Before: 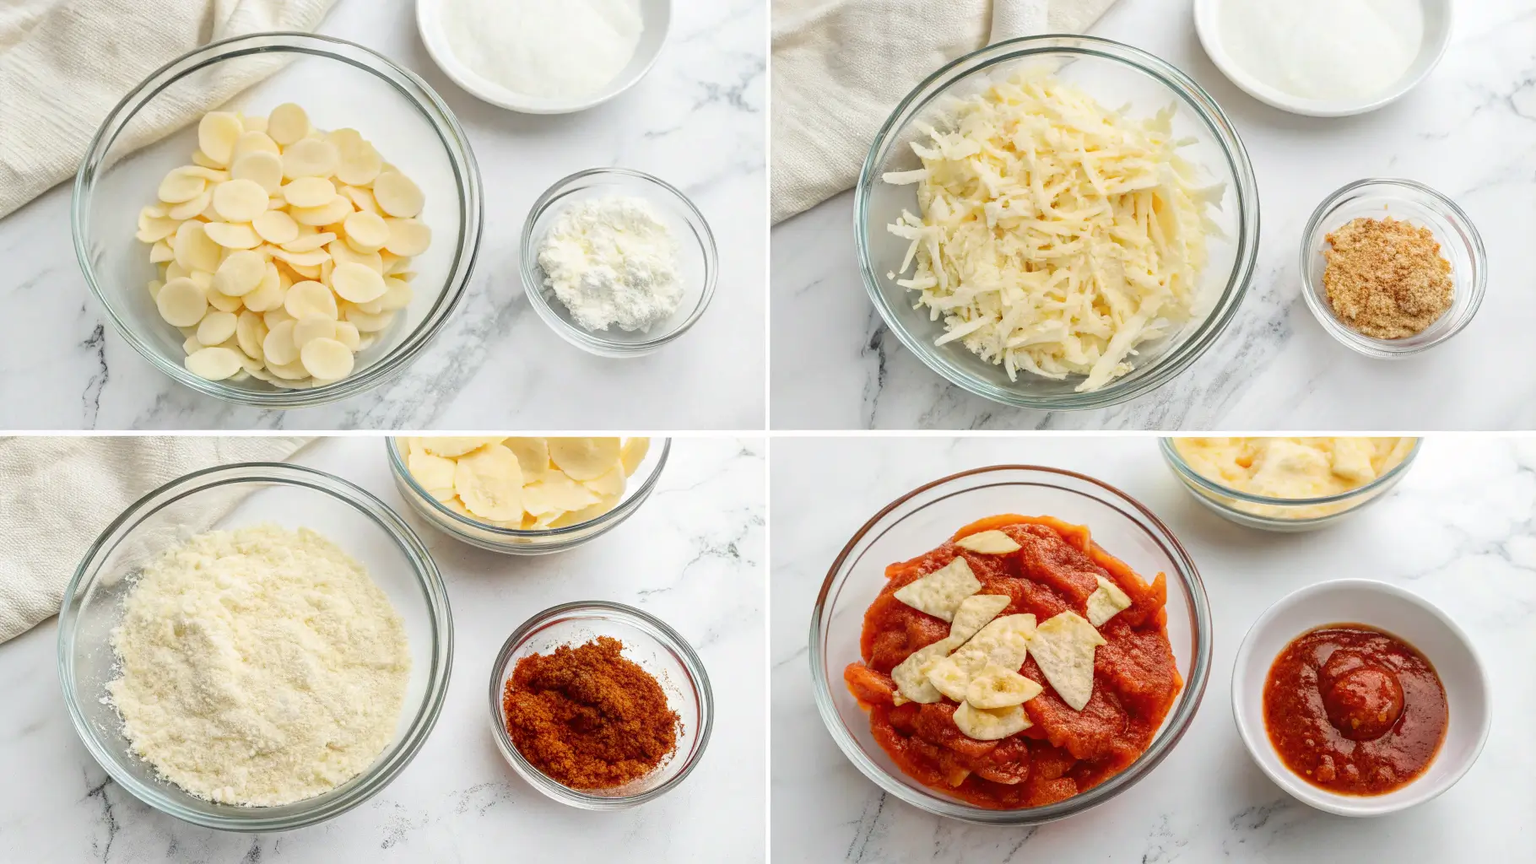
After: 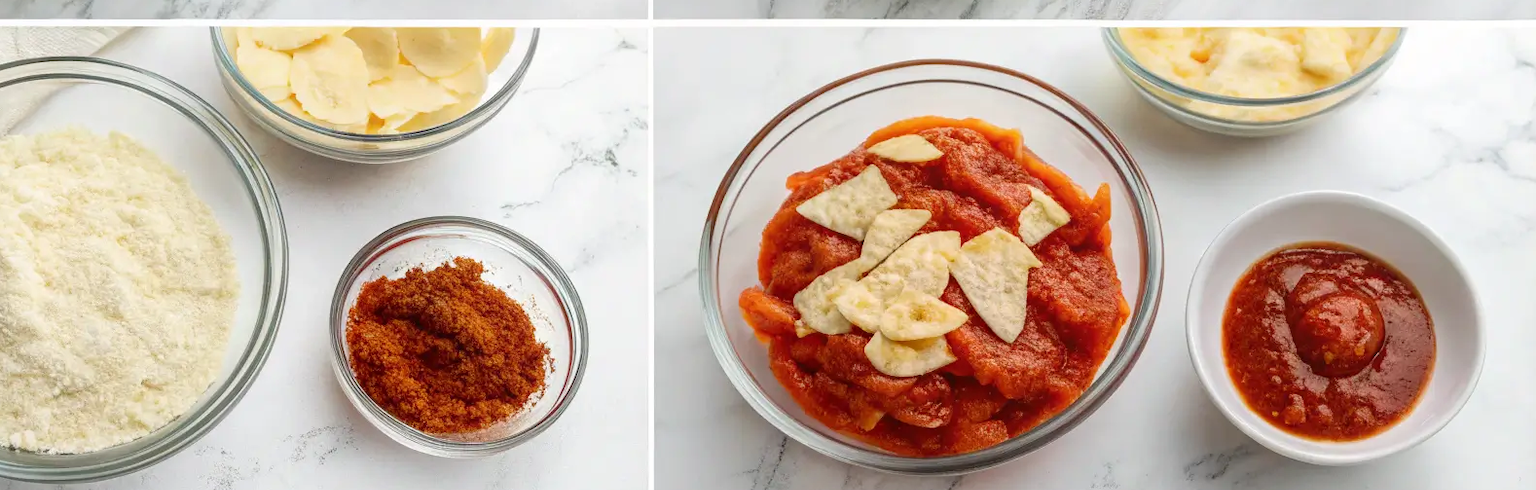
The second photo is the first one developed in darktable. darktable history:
crop and rotate: left 13.277%, top 47.893%, bottom 2.83%
